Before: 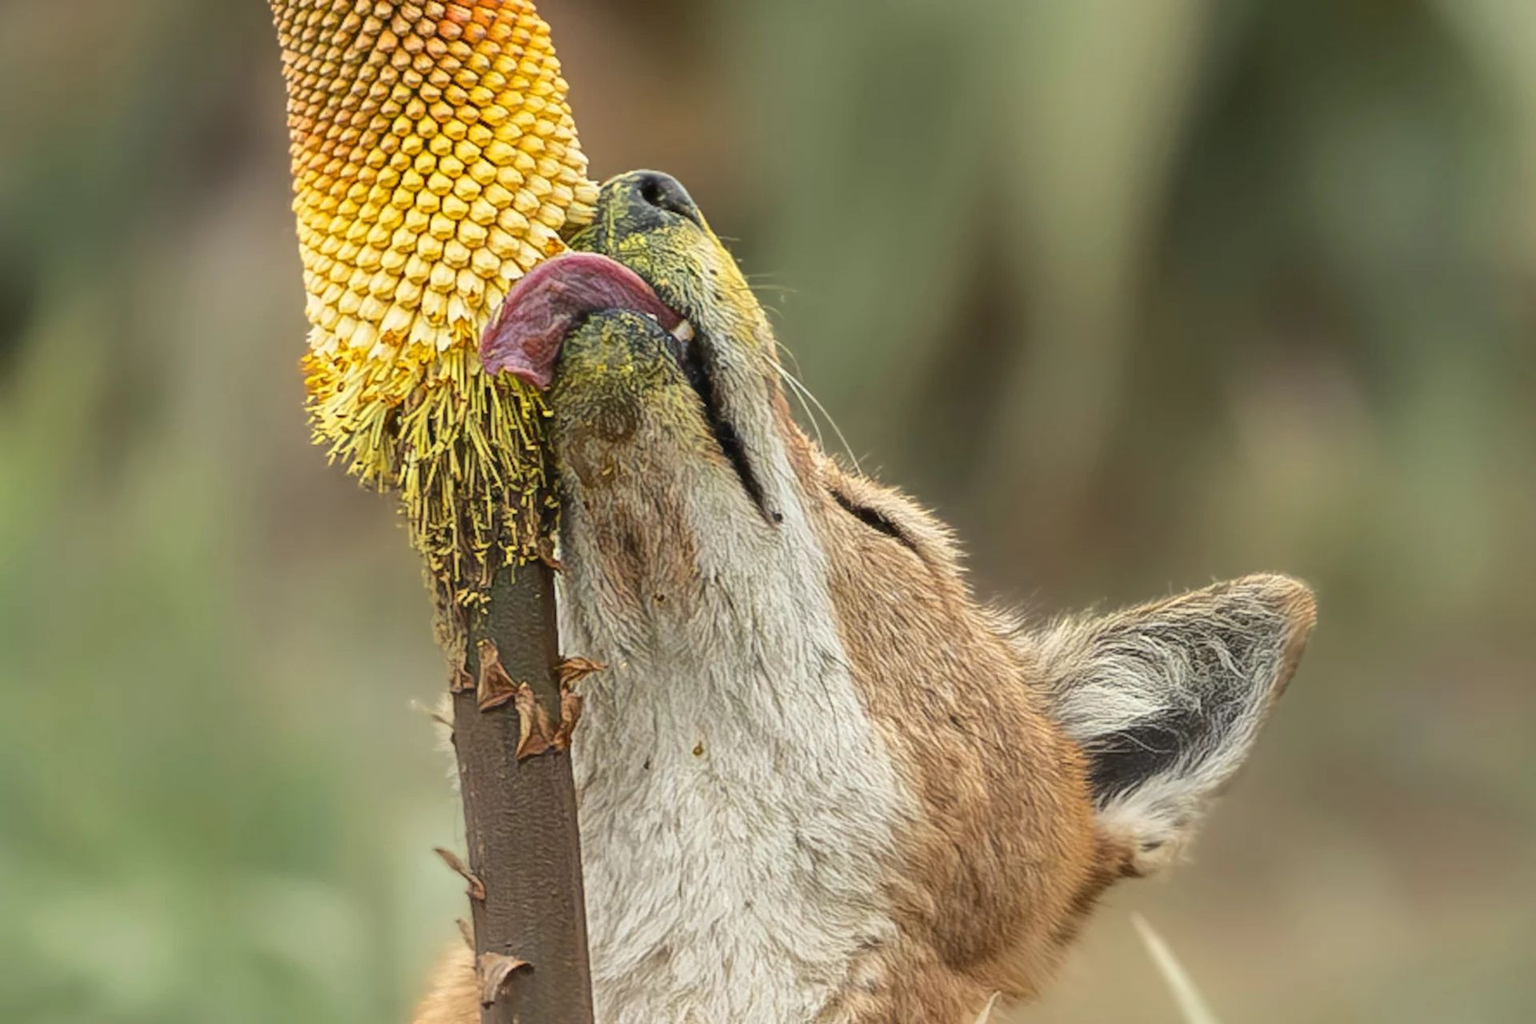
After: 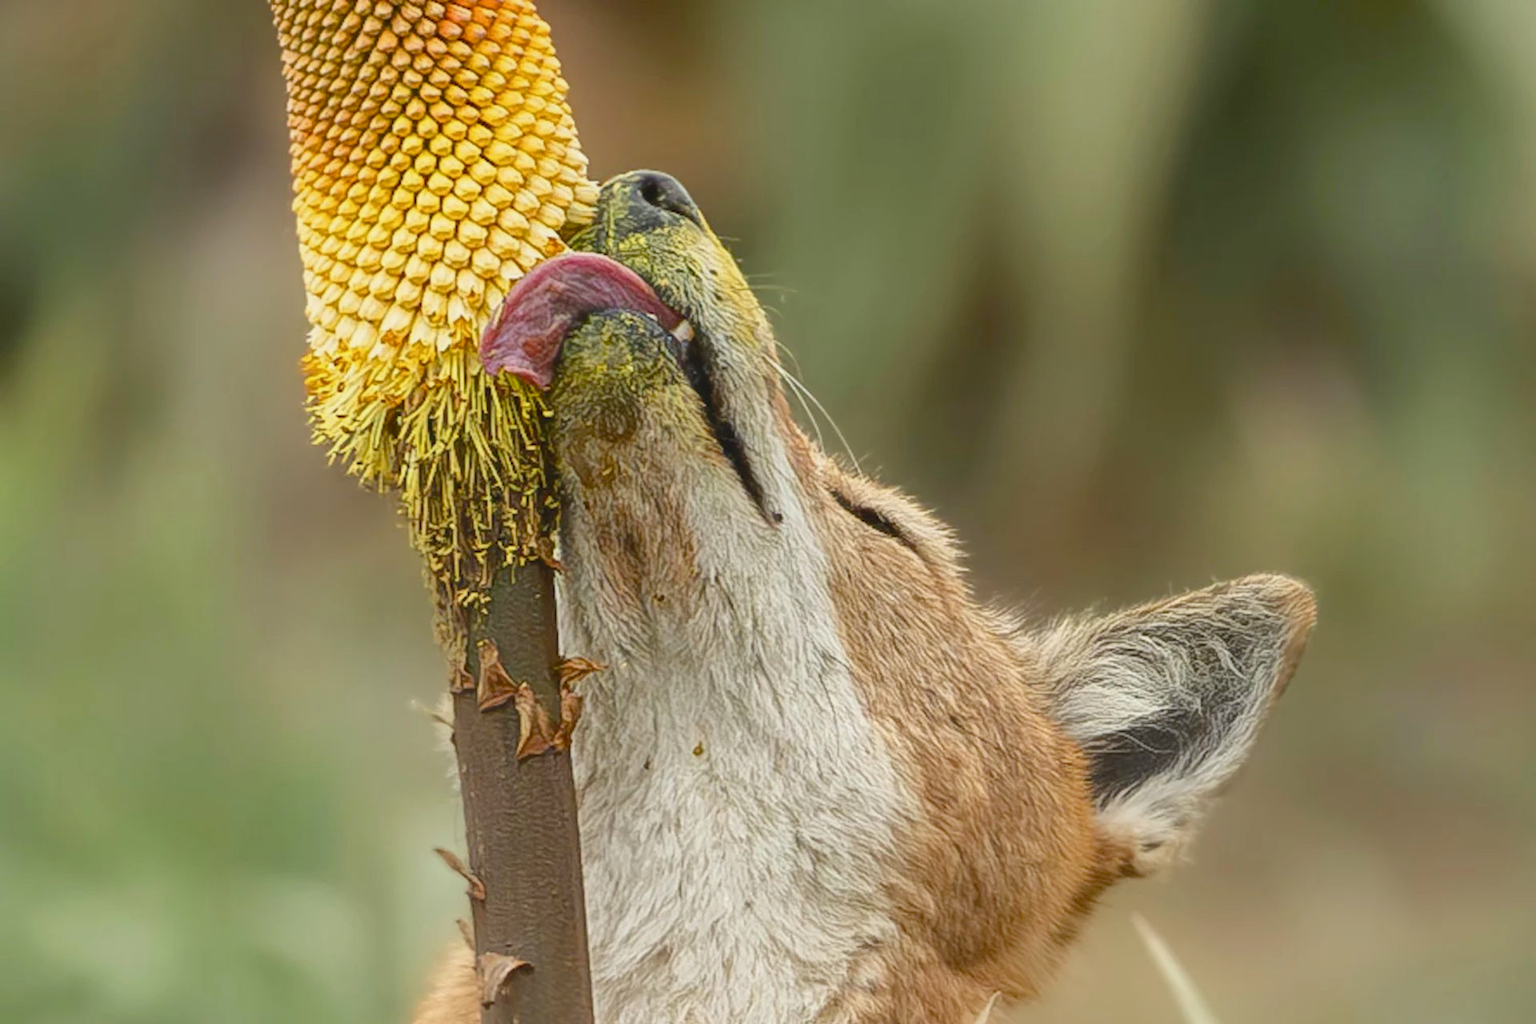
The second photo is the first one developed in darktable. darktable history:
contrast equalizer: octaves 7, y [[0.6 ×6], [0.55 ×6], [0 ×6], [0 ×6], [0 ×6]], mix -0.3
color balance rgb: perceptual saturation grading › global saturation 20%, perceptual saturation grading › highlights -25%, perceptual saturation grading › shadows 25%
